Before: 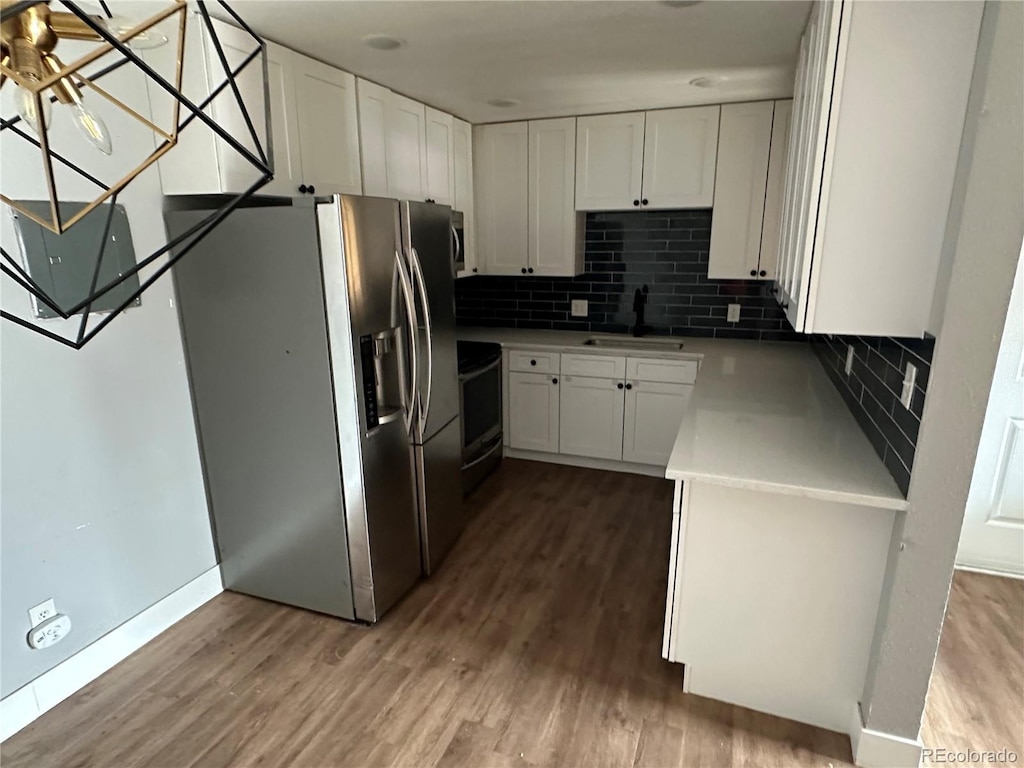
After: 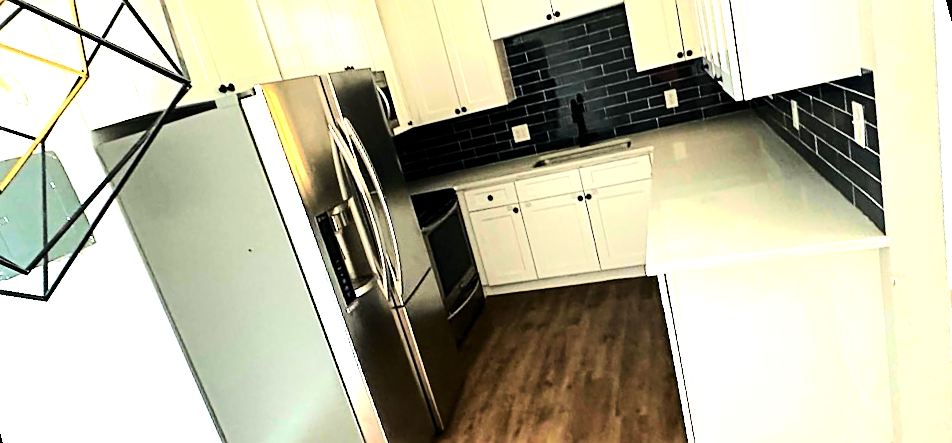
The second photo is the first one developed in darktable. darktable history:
levels: levels [0.026, 0.507, 0.987]
exposure: black level correction 0, exposure 1.3 EV, compensate exposure bias true, compensate highlight preservation false
sharpen: on, module defaults
tone equalizer: on, module defaults
color balance rgb: global offset › luminance 0.71%, perceptual saturation grading › global saturation -11.5%, perceptual brilliance grading › highlights 17.77%, perceptual brilliance grading › mid-tones 31.71%, perceptual brilliance grading › shadows -31.01%, global vibrance 50%
tone curve: curves: ch0 [(0, 0) (0.042, 0.023) (0.157, 0.114) (0.302, 0.308) (0.44, 0.507) (0.607, 0.705) (0.824, 0.882) (1, 0.965)]; ch1 [(0, 0) (0.339, 0.334) (0.445, 0.419) (0.476, 0.454) (0.503, 0.501) (0.517, 0.513) (0.551, 0.567) (0.622, 0.662) (0.706, 0.741) (1, 1)]; ch2 [(0, 0) (0.327, 0.318) (0.417, 0.426) (0.46, 0.453) (0.502, 0.5) (0.514, 0.524) (0.547, 0.572) (0.615, 0.656) (0.717, 0.778) (1, 1)], color space Lab, independent channels, preserve colors none
rotate and perspective: rotation -14.8°, crop left 0.1, crop right 0.903, crop top 0.25, crop bottom 0.748
crop and rotate: top 5.609%, bottom 5.609%
